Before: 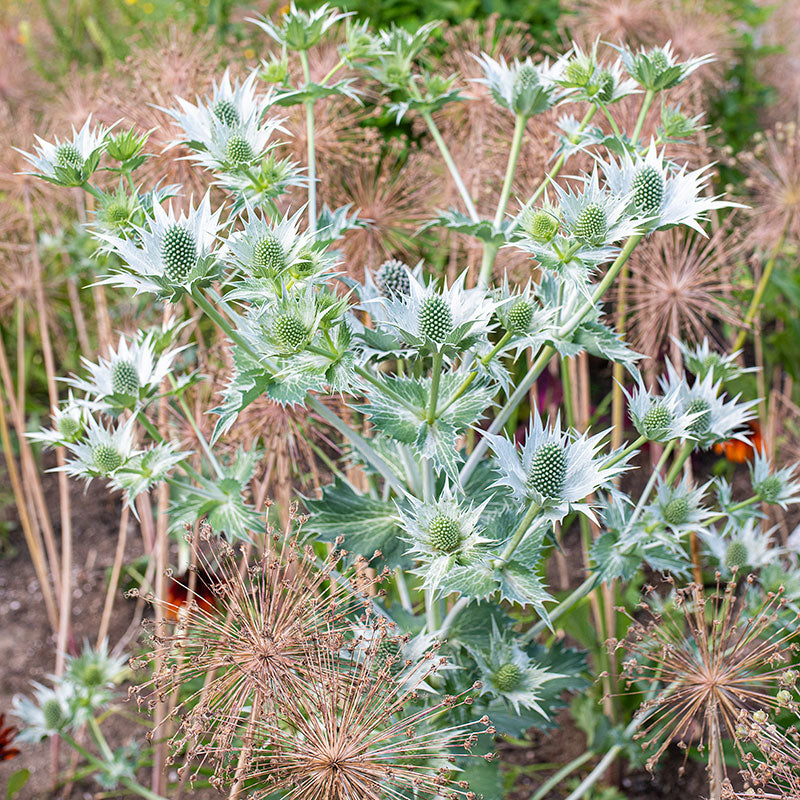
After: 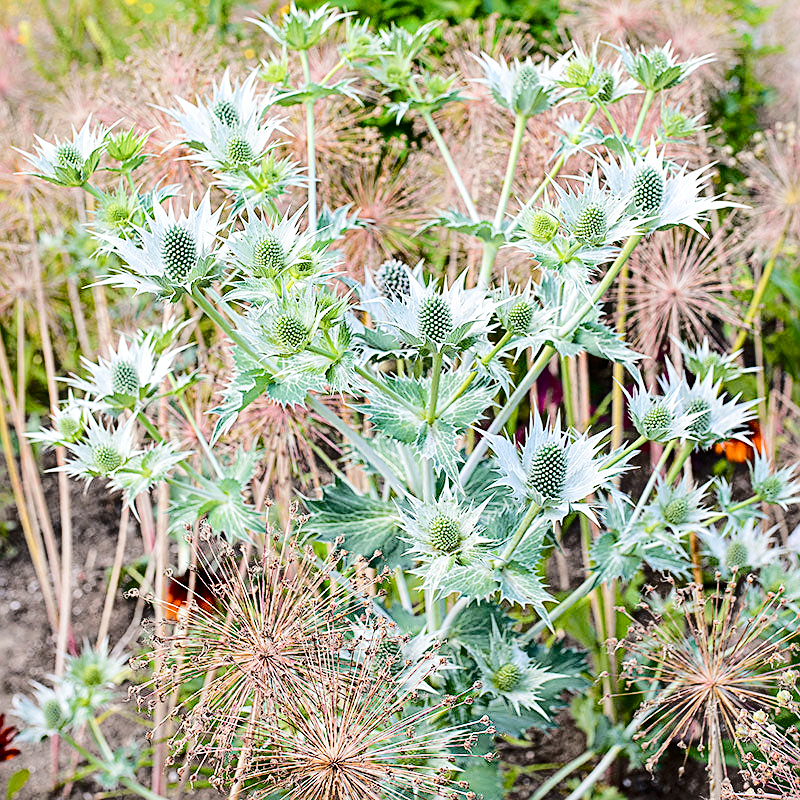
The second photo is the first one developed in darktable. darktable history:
color balance rgb: linear chroma grading › shadows 32%, linear chroma grading › global chroma -2%, linear chroma grading › mid-tones 4%, perceptual saturation grading › global saturation -2%, perceptual saturation grading › highlights -8%, perceptual saturation grading › mid-tones 8%, perceptual saturation grading › shadows 4%, perceptual brilliance grading › highlights 8%, perceptual brilliance grading › mid-tones 4%, perceptual brilliance grading › shadows 2%, global vibrance 16%, saturation formula JzAzBz (2021)
sharpen: radius 1.967
tone curve: curves: ch0 [(0, 0) (0.094, 0.039) (0.243, 0.155) (0.411, 0.482) (0.479, 0.583) (0.654, 0.742) (0.793, 0.851) (0.994, 0.974)]; ch1 [(0, 0) (0.161, 0.092) (0.35, 0.33) (0.392, 0.392) (0.456, 0.456) (0.505, 0.502) (0.537, 0.518) (0.553, 0.53) (0.573, 0.569) (0.718, 0.718) (1, 1)]; ch2 [(0, 0) (0.346, 0.362) (0.411, 0.412) (0.502, 0.502) (0.531, 0.521) (0.576, 0.553) (0.615, 0.621) (1, 1)], color space Lab, independent channels, preserve colors none
